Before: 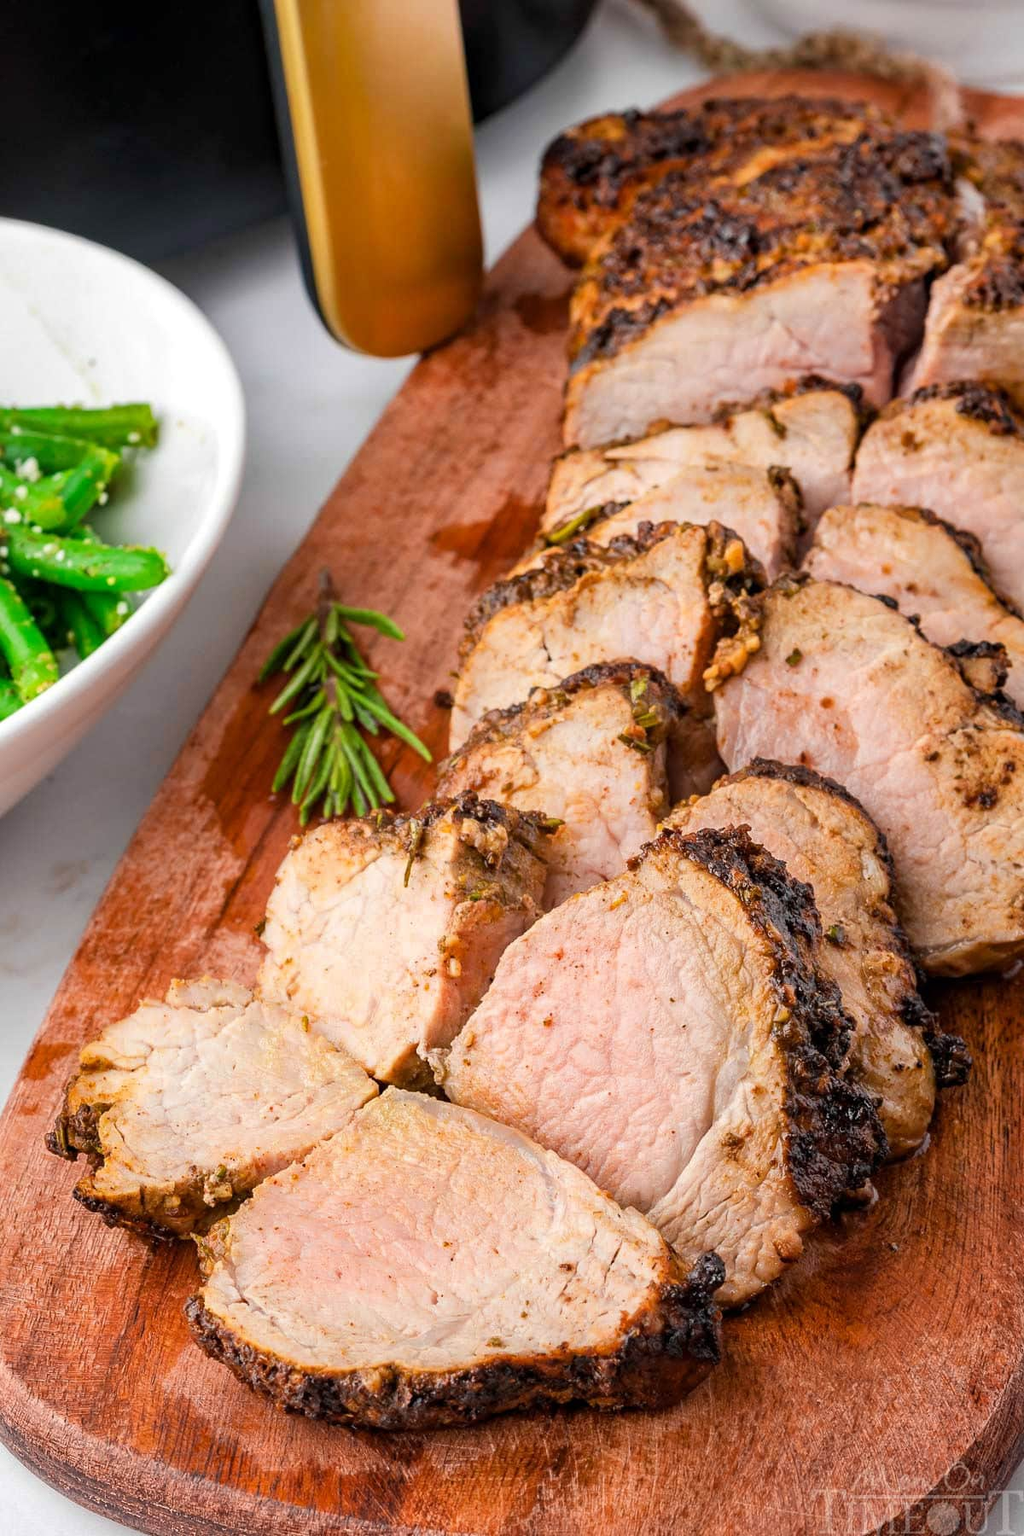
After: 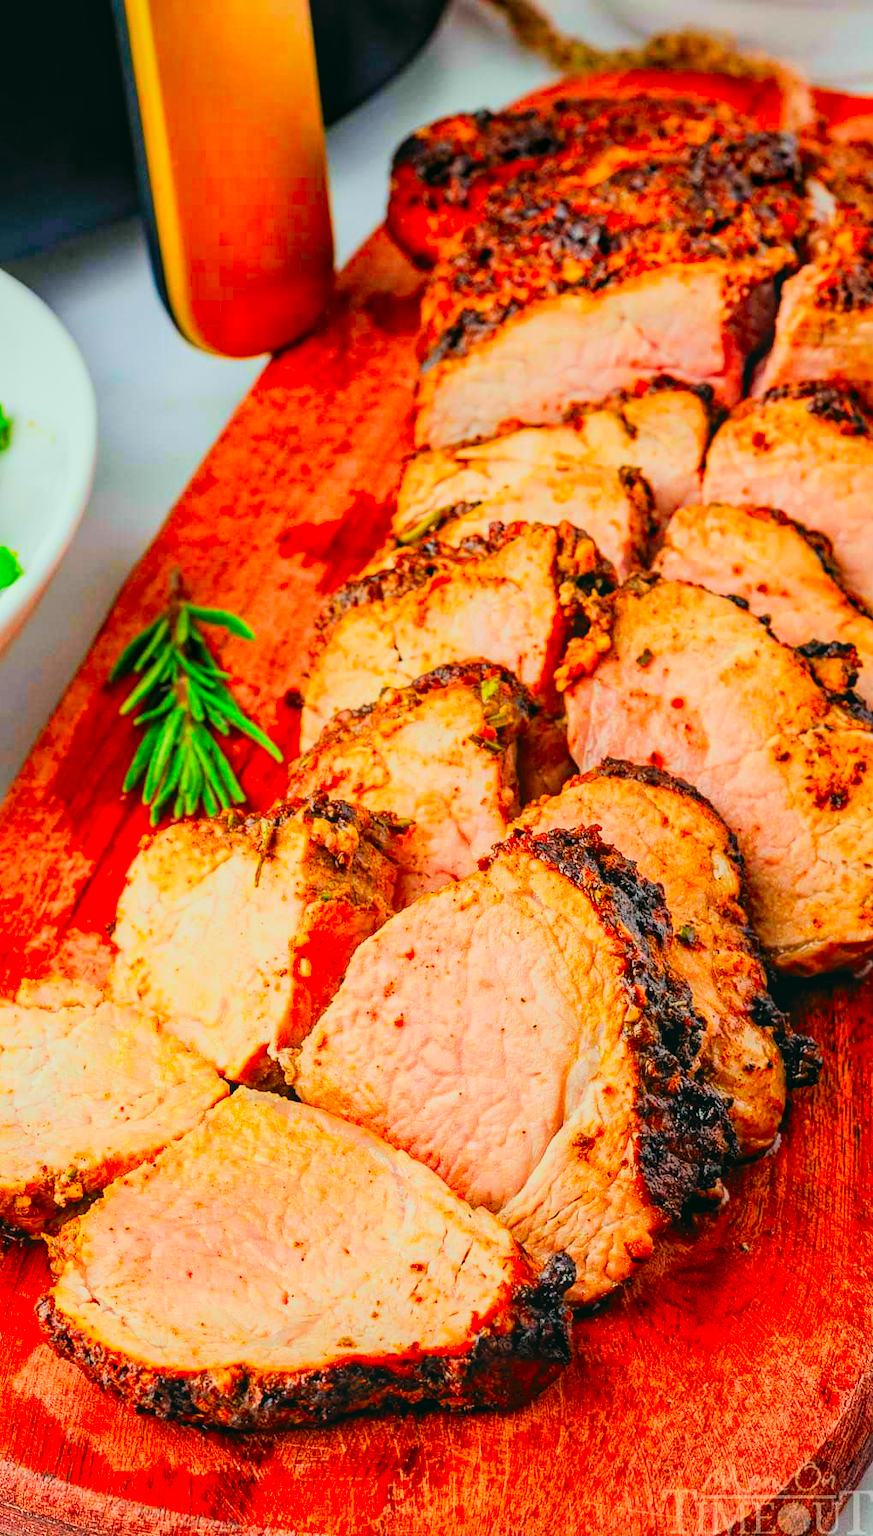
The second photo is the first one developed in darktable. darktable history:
haze removal: compatibility mode true, adaptive false
crop and rotate: left 14.654%
filmic rgb: black relative exposure -7.65 EV, white relative exposure 4.56 EV, threshold 5.96 EV, hardness 3.61, enable highlight reconstruction true
color correction: highlights a* -7.33, highlights b* 1.16, shadows a* -3.71, saturation 1.43
local contrast: detail 110%
contrast brightness saturation: contrast 0.204, brightness 0.203, saturation 0.804
